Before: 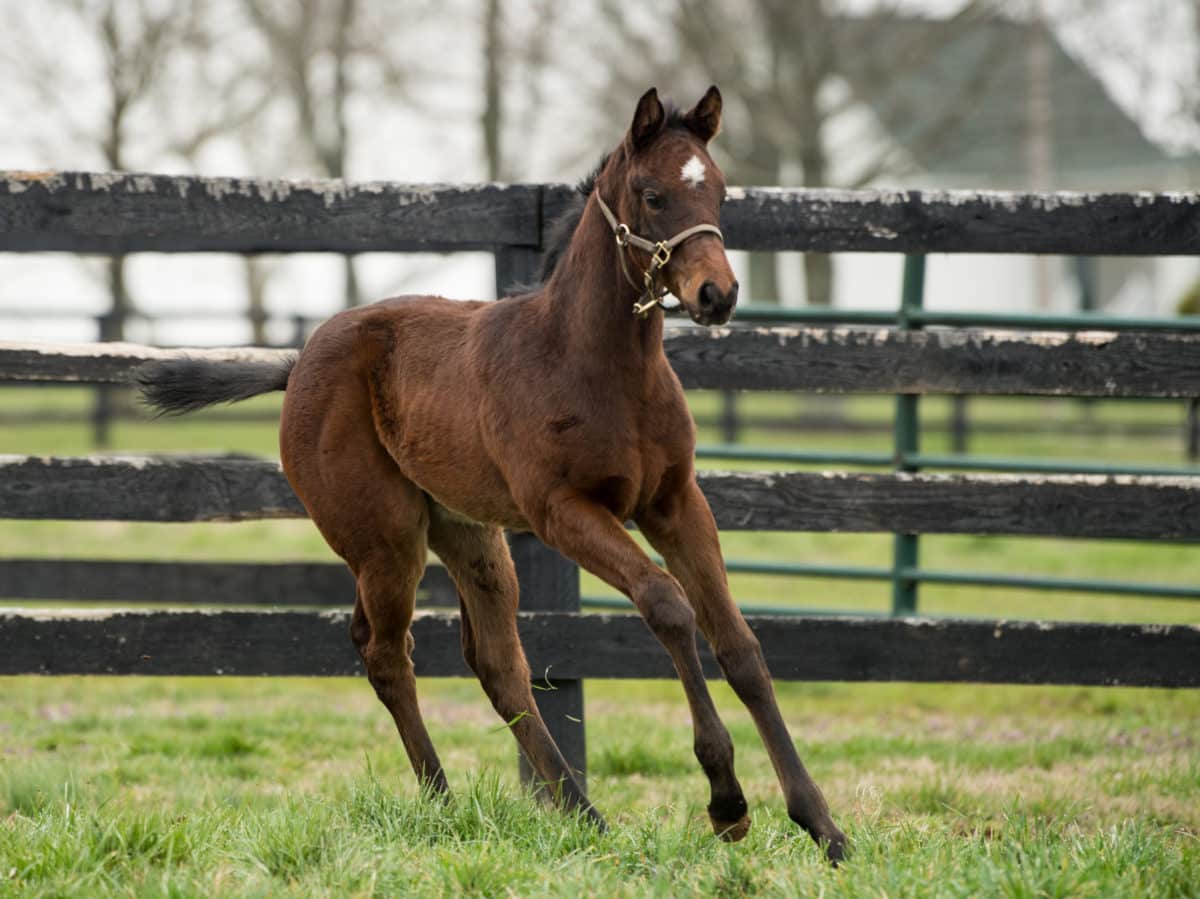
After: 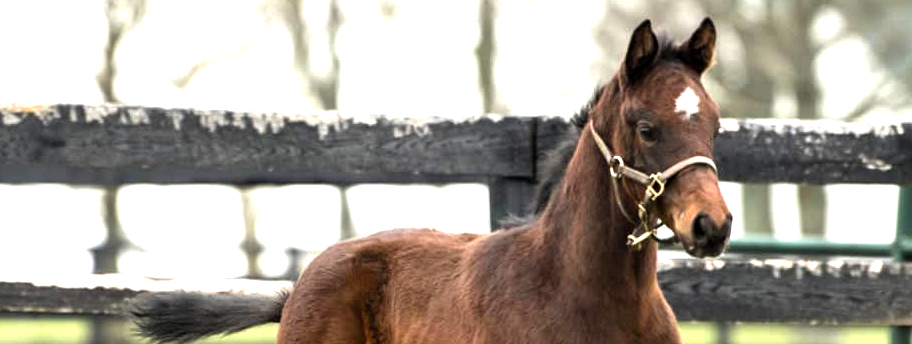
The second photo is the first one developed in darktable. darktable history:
crop: left 0.518%, top 7.64%, right 23.476%, bottom 54.086%
levels: levels [0.012, 0.367, 0.697]
